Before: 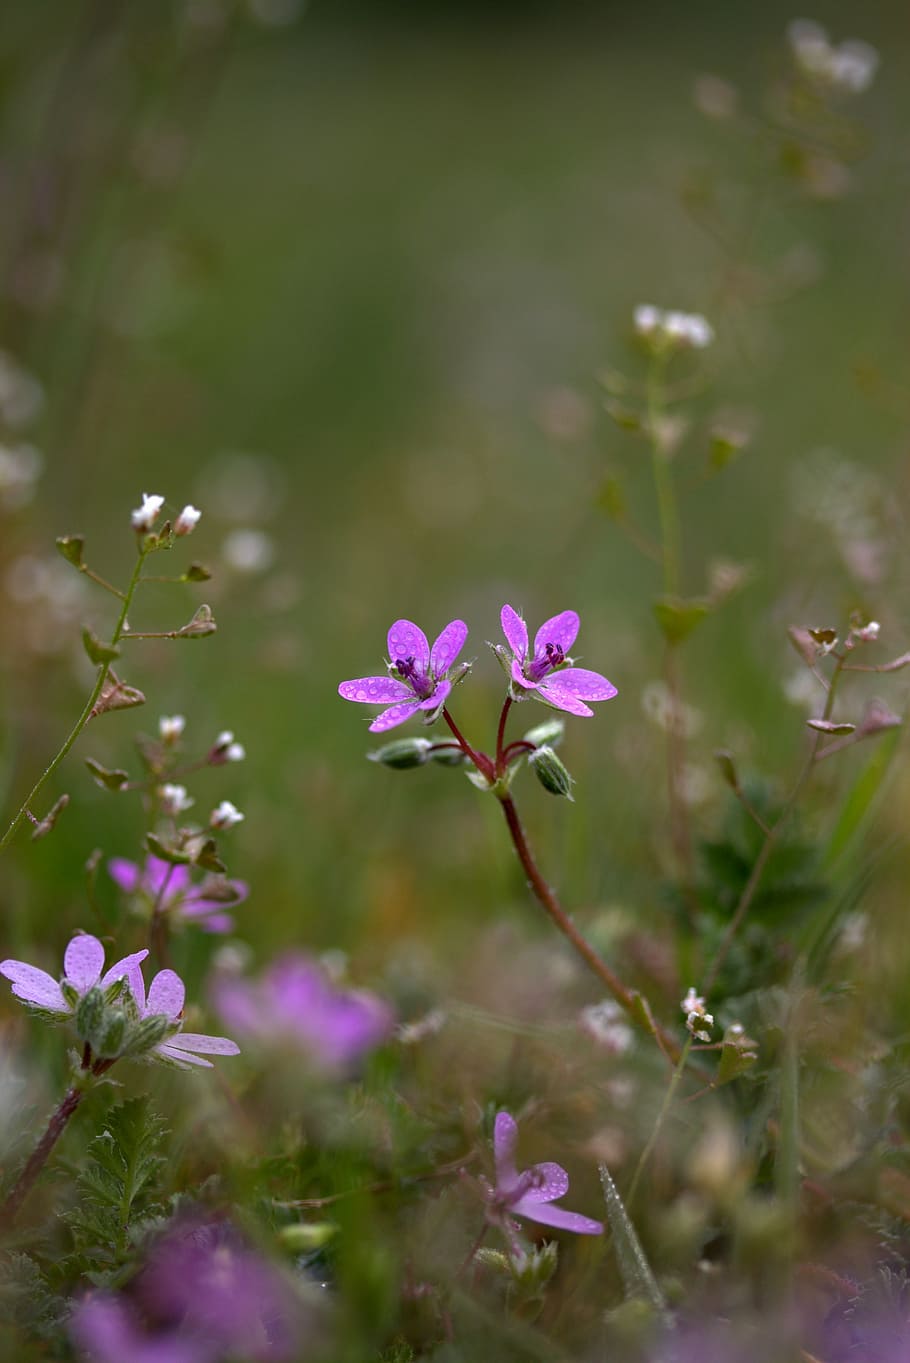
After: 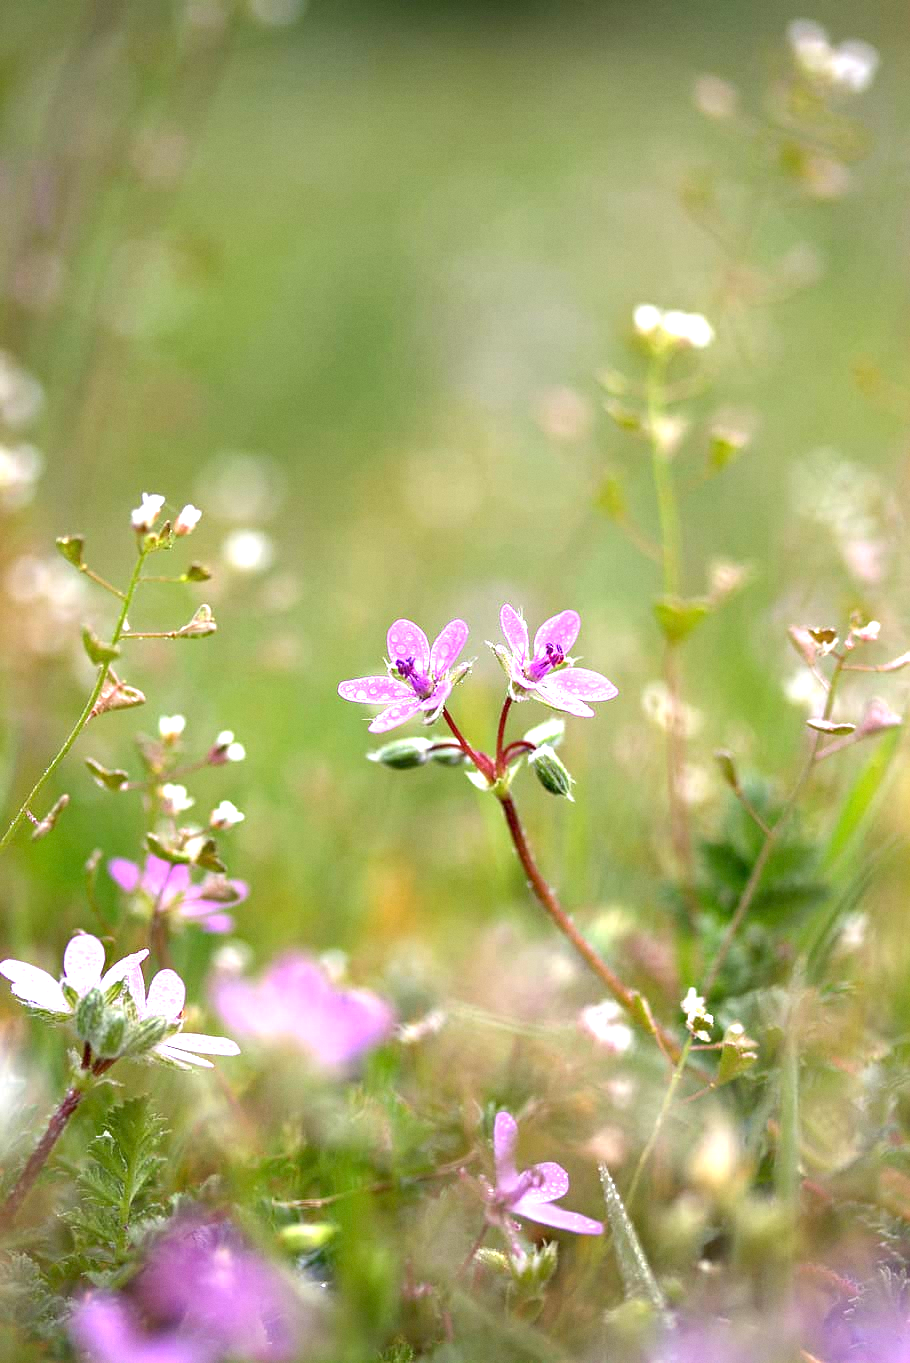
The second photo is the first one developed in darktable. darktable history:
grain: coarseness 0.09 ISO, strength 10%
exposure: exposure 2 EV, compensate exposure bias true, compensate highlight preservation false
white balance: emerald 1
